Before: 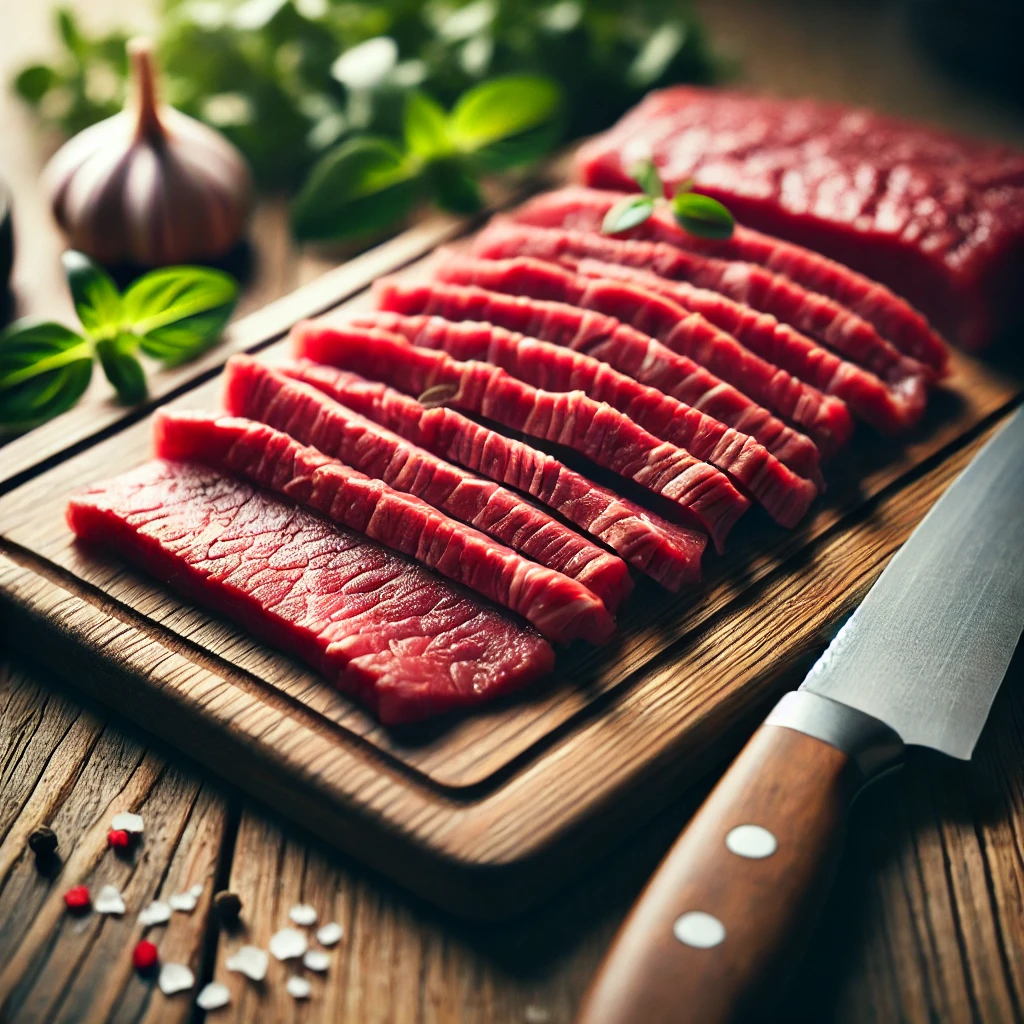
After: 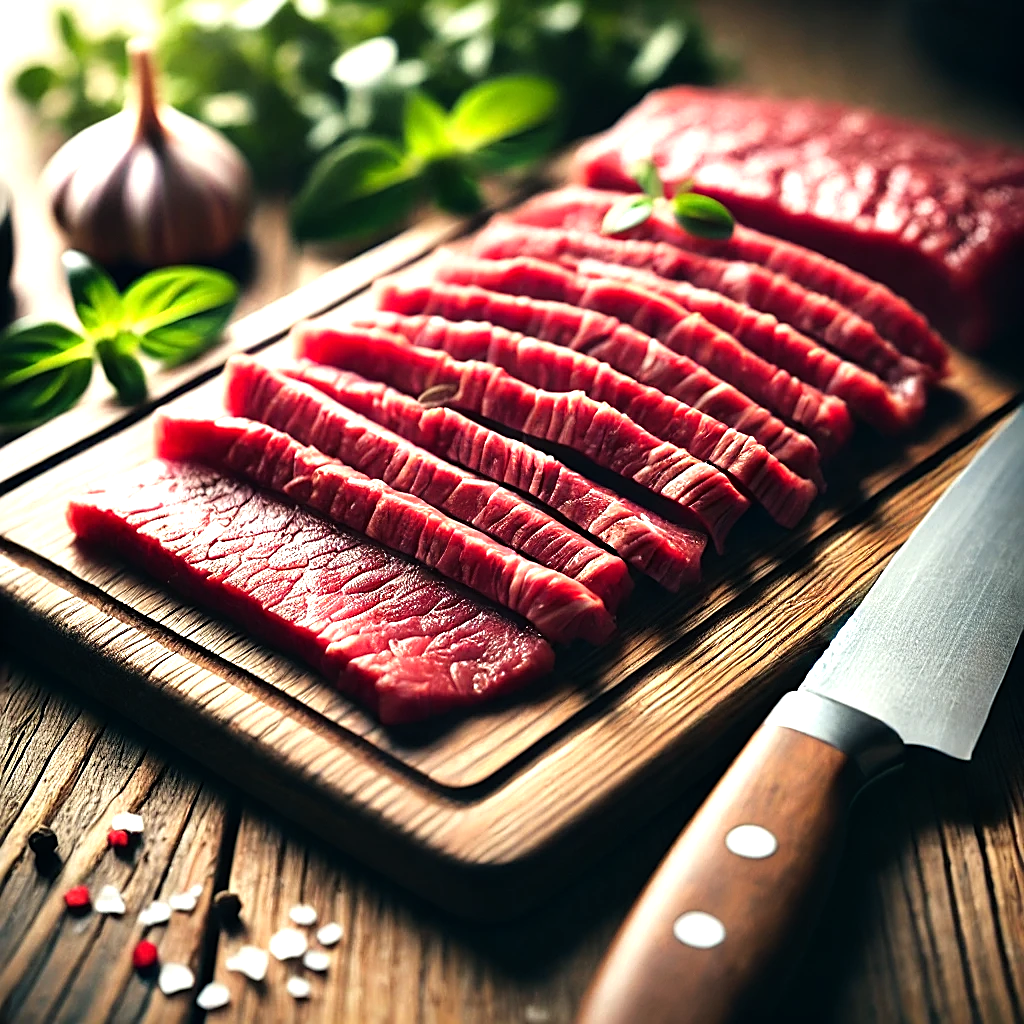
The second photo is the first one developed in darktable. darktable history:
sharpen: on, module defaults
tone equalizer: -8 EV -0.758 EV, -7 EV -0.716 EV, -6 EV -0.596 EV, -5 EV -0.423 EV, -3 EV 0.403 EV, -2 EV 0.6 EV, -1 EV 0.694 EV, +0 EV 0.726 EV, mask exposure compensation -0.514 EV
